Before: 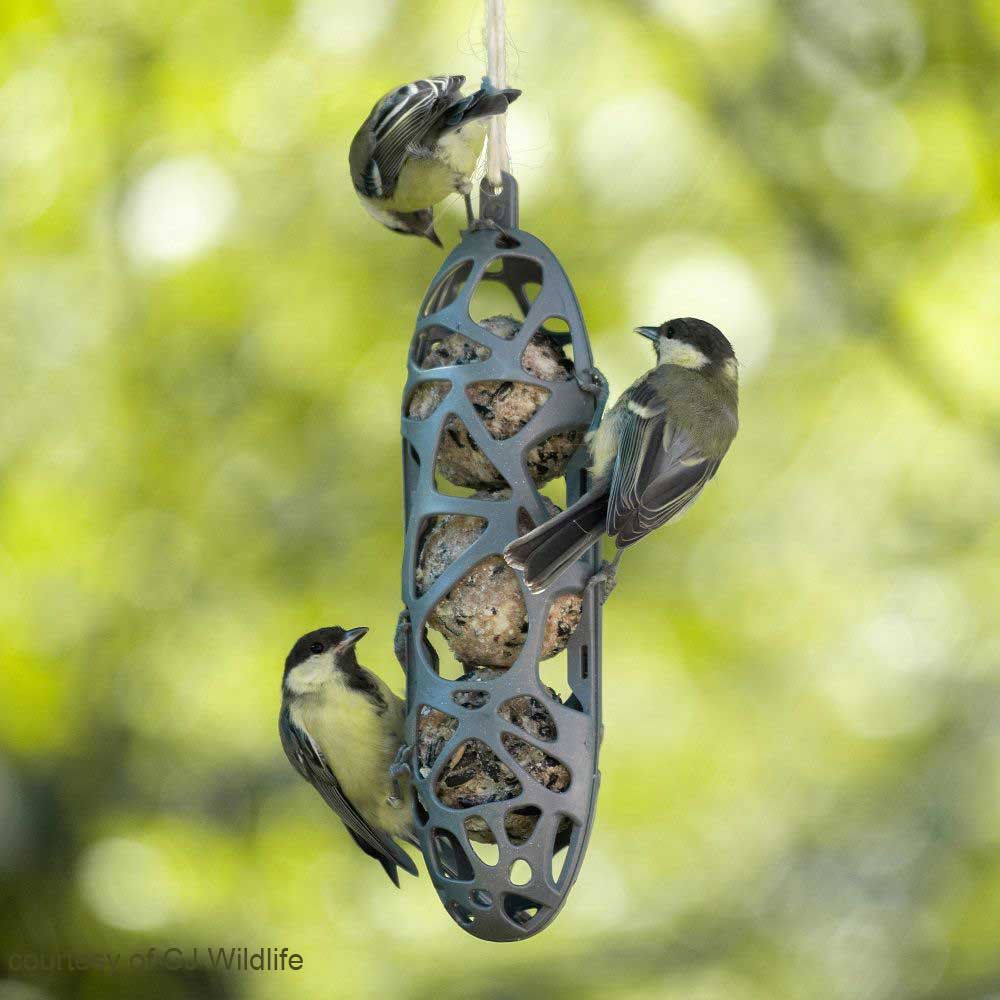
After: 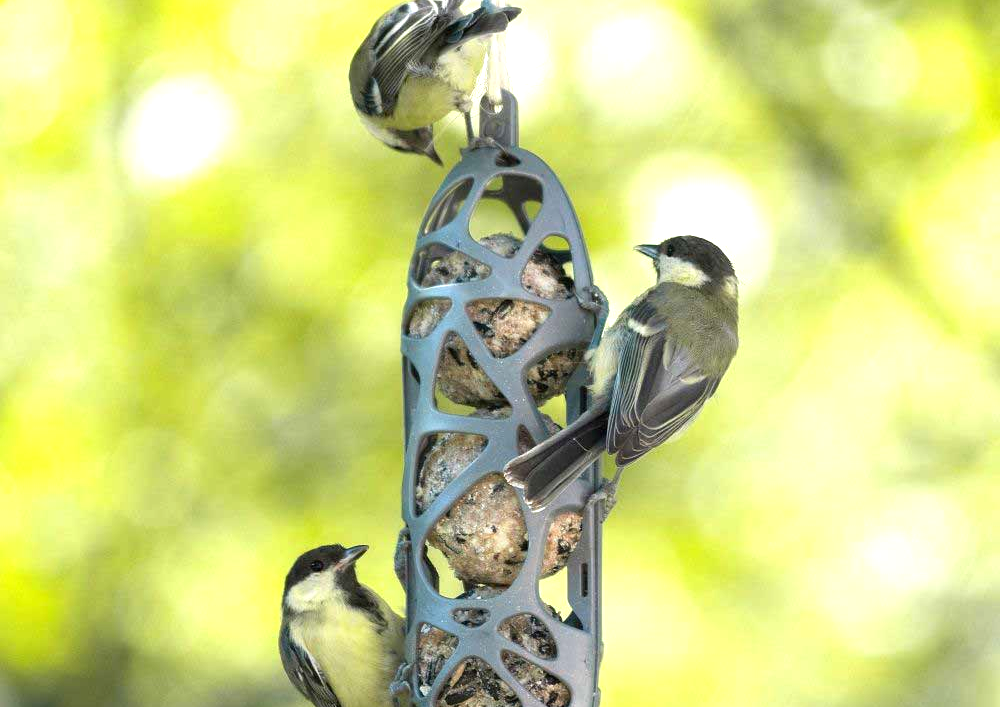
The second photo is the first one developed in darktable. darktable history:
crop and rotate: top 8.293%, bottom 20.996%
exposure: black level correction 0, exposure 0.7 EV, compensate exposure bias true, compensate highlight preservation false
